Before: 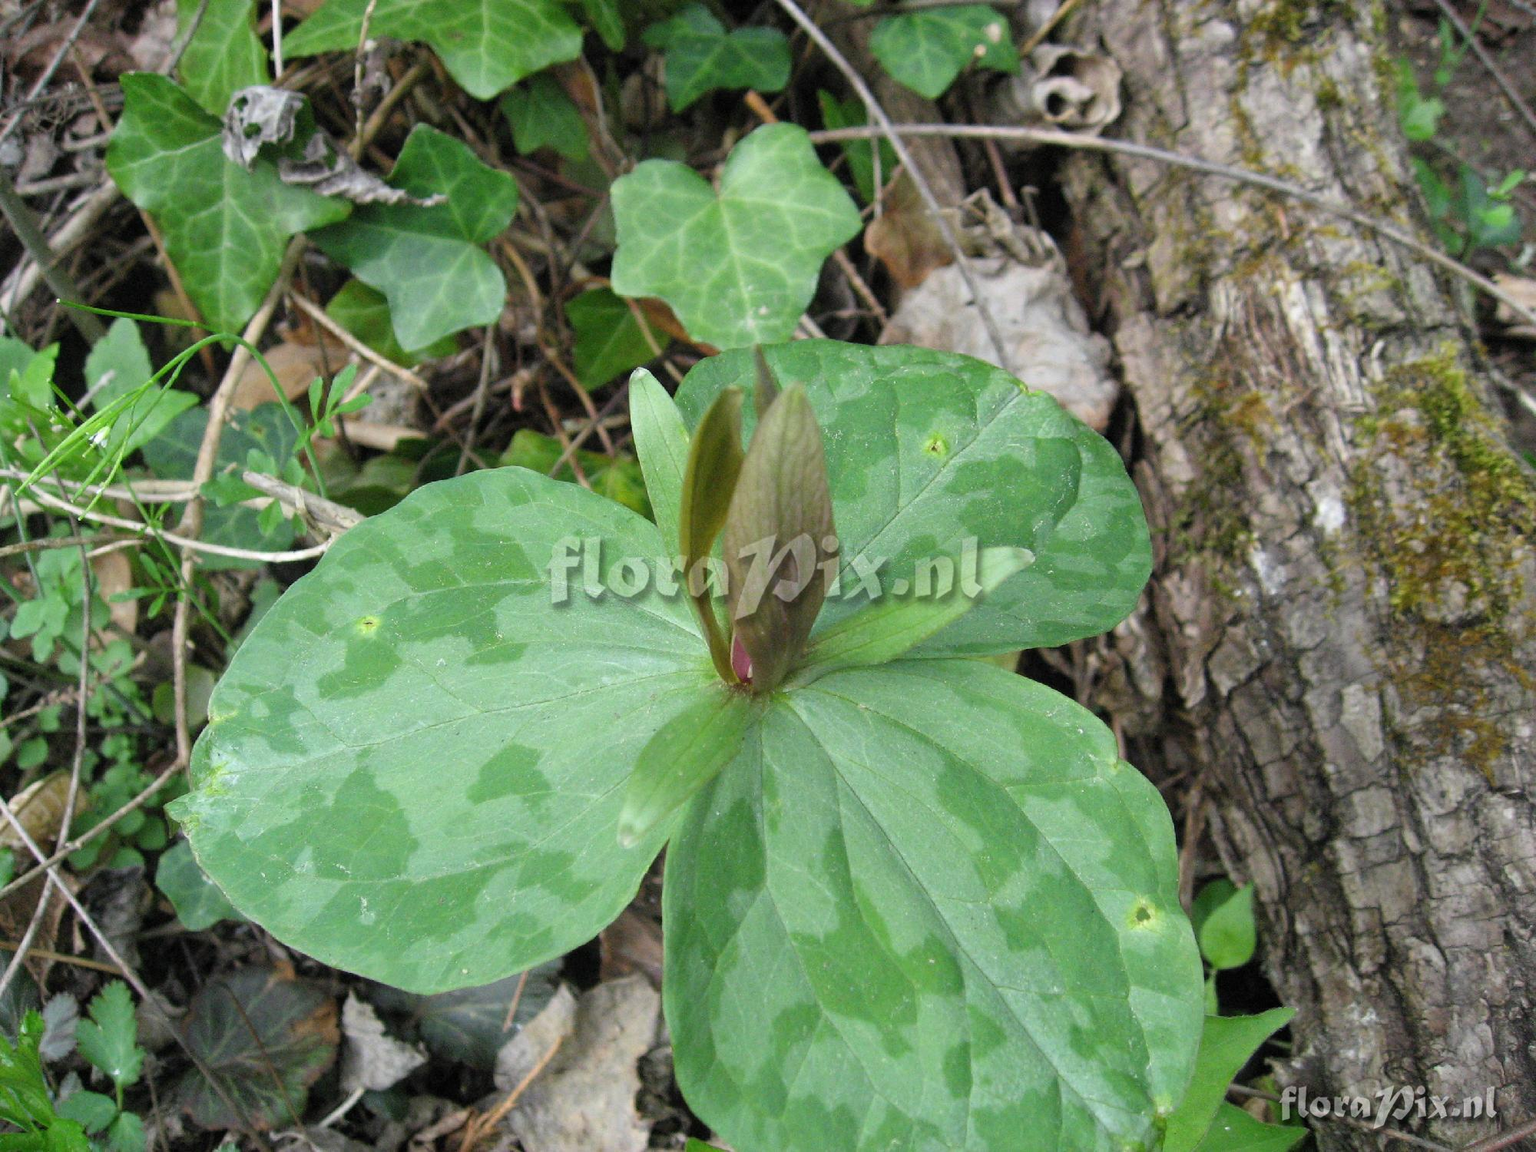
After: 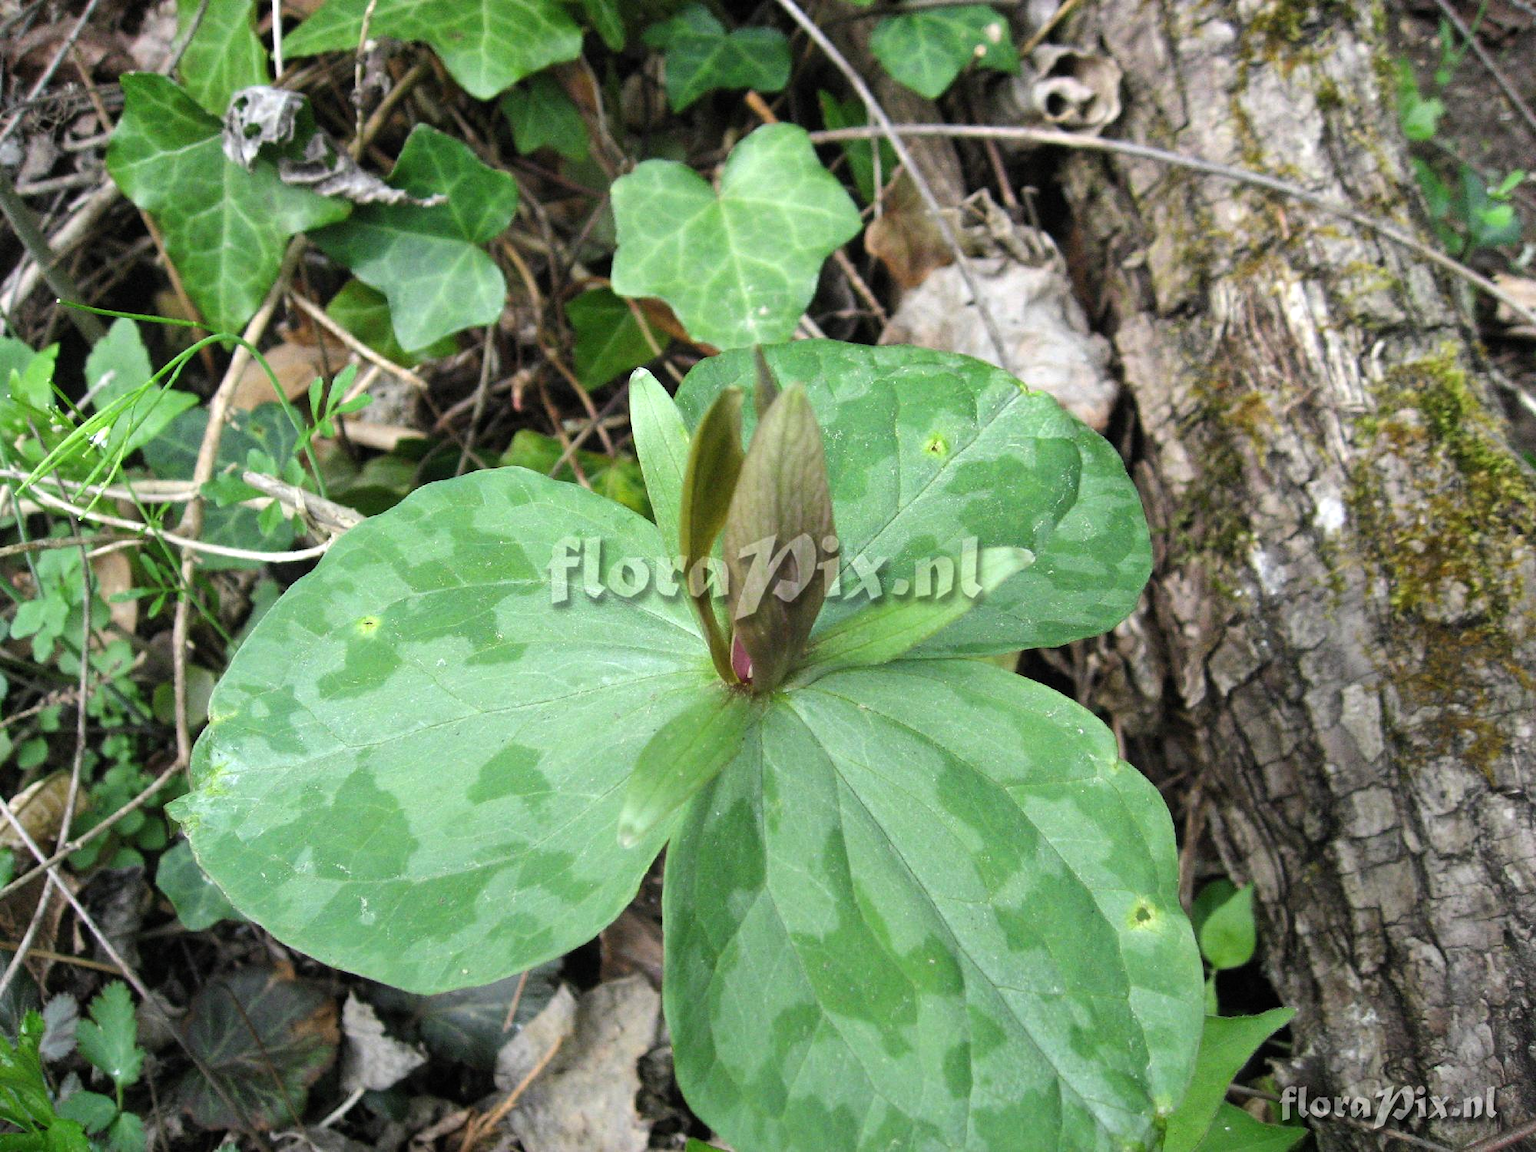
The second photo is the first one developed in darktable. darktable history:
graduated density: rotation -180°, offset 24.95
tone equalizer: -8 EV -0.417 EV, -7 EV -0.389 EV, -6 EV -0.333 EV, -5 EV -0.222 EV, -3 EV 0.222 EV, -2 EV 0.333 EV, -1 EV 0.389 EV, +0 EV 0.417 EV, edges refinement/feathering 500, mask exposure compensation -1.57 EV, preserve details no
exposure: exposure 0.127 EV, compensate highlight preservation false
